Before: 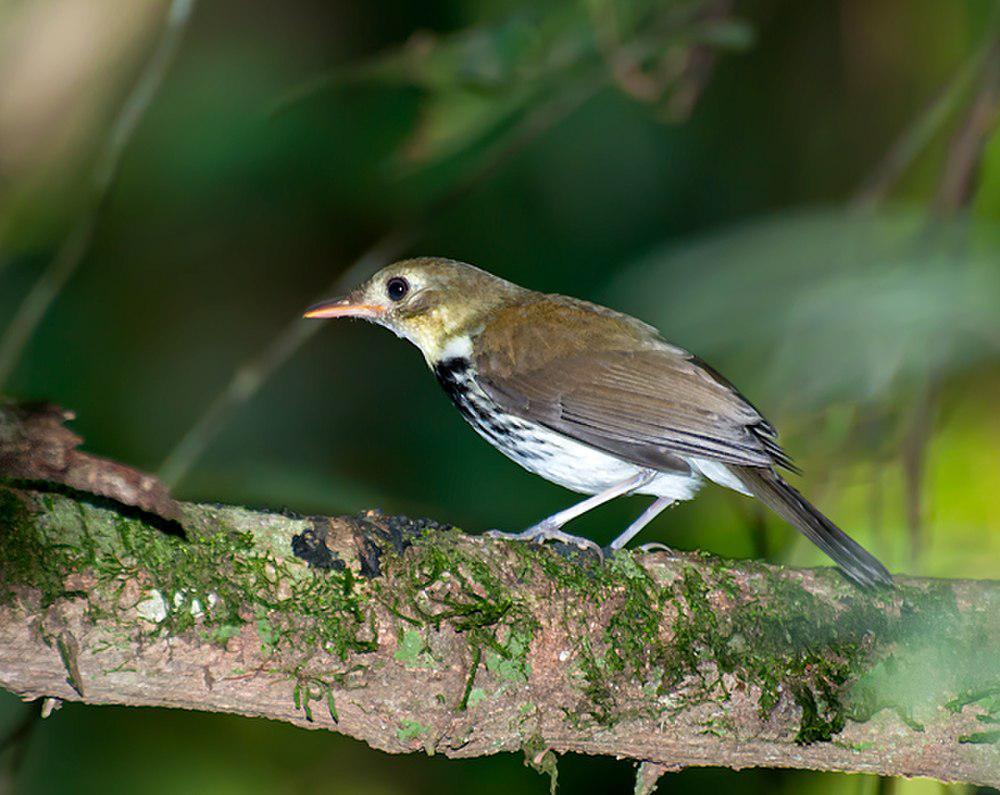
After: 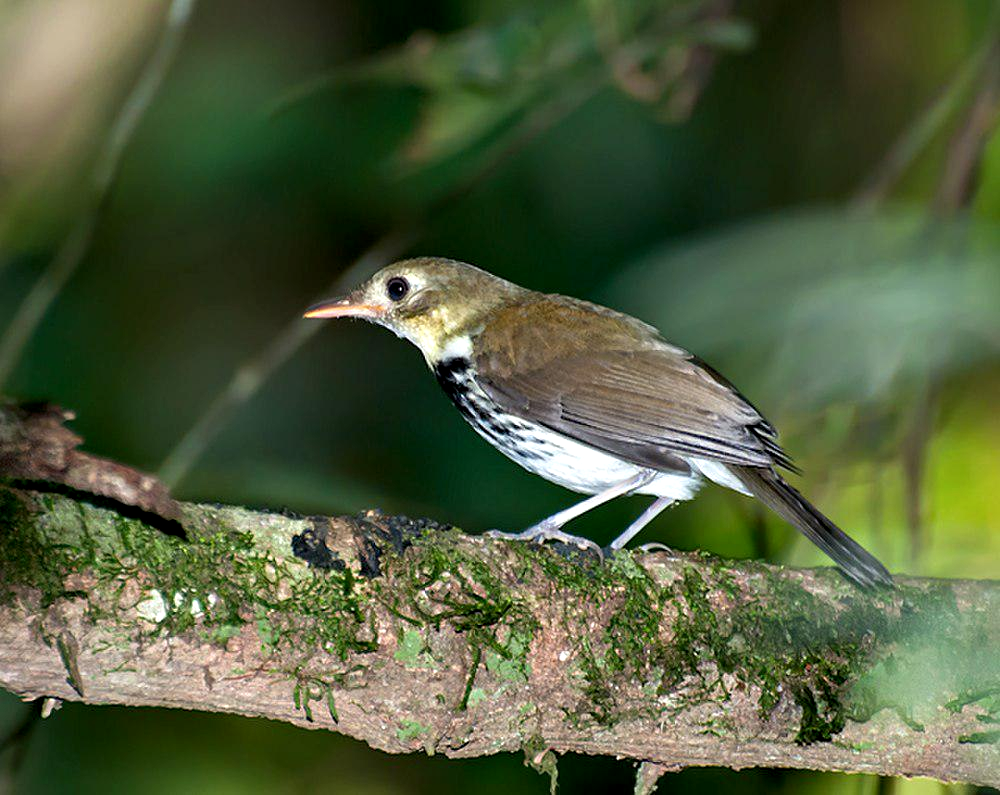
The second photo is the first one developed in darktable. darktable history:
contrast equalizer: octaves 7, y [[0.546, 0.552, 0.554, 0.554, 0.552, 0.546], [0.5 ×6], [0.5 ×6], [0 ×6], [0 ×6]]
